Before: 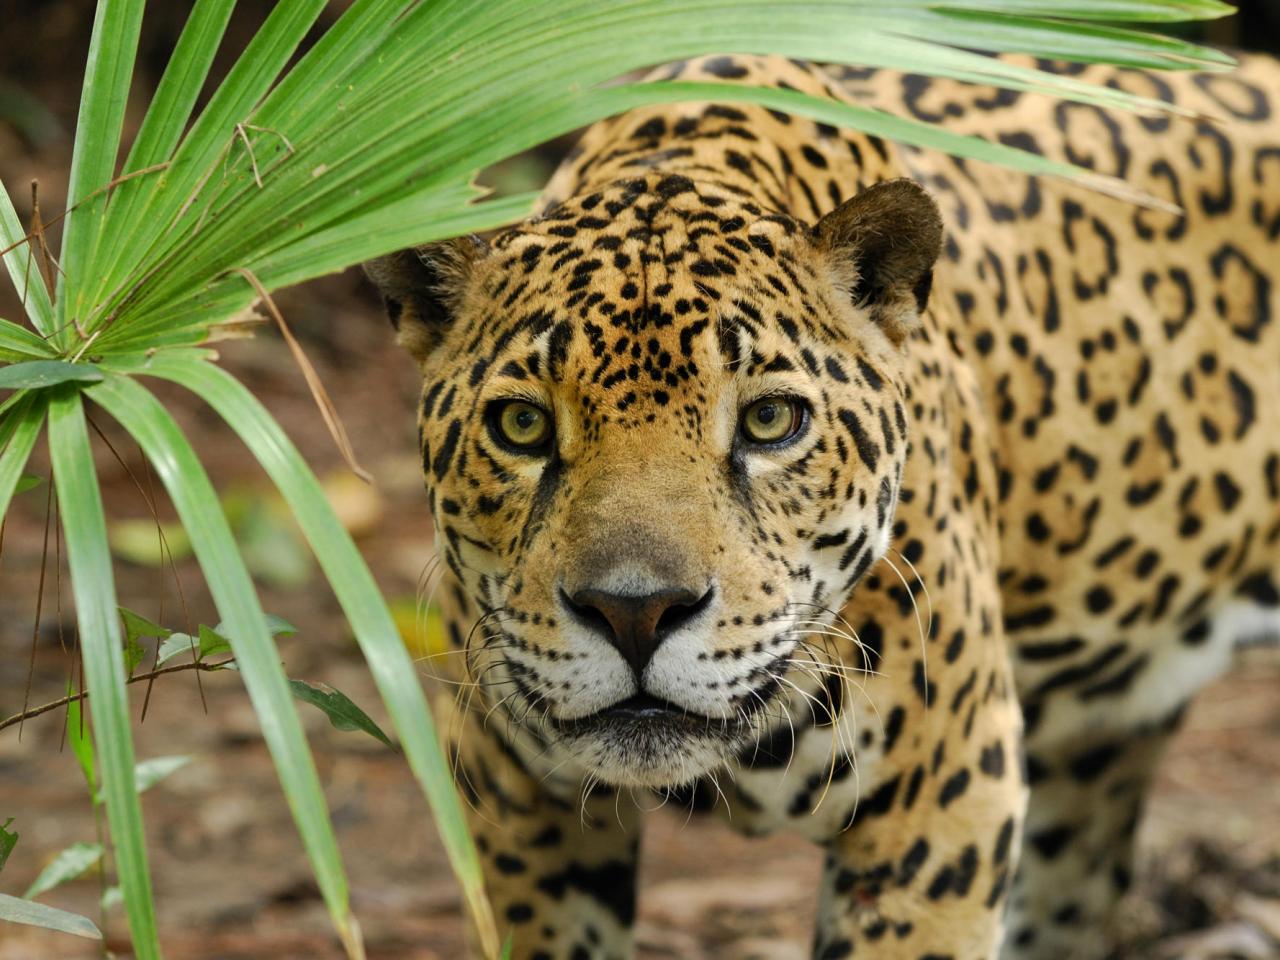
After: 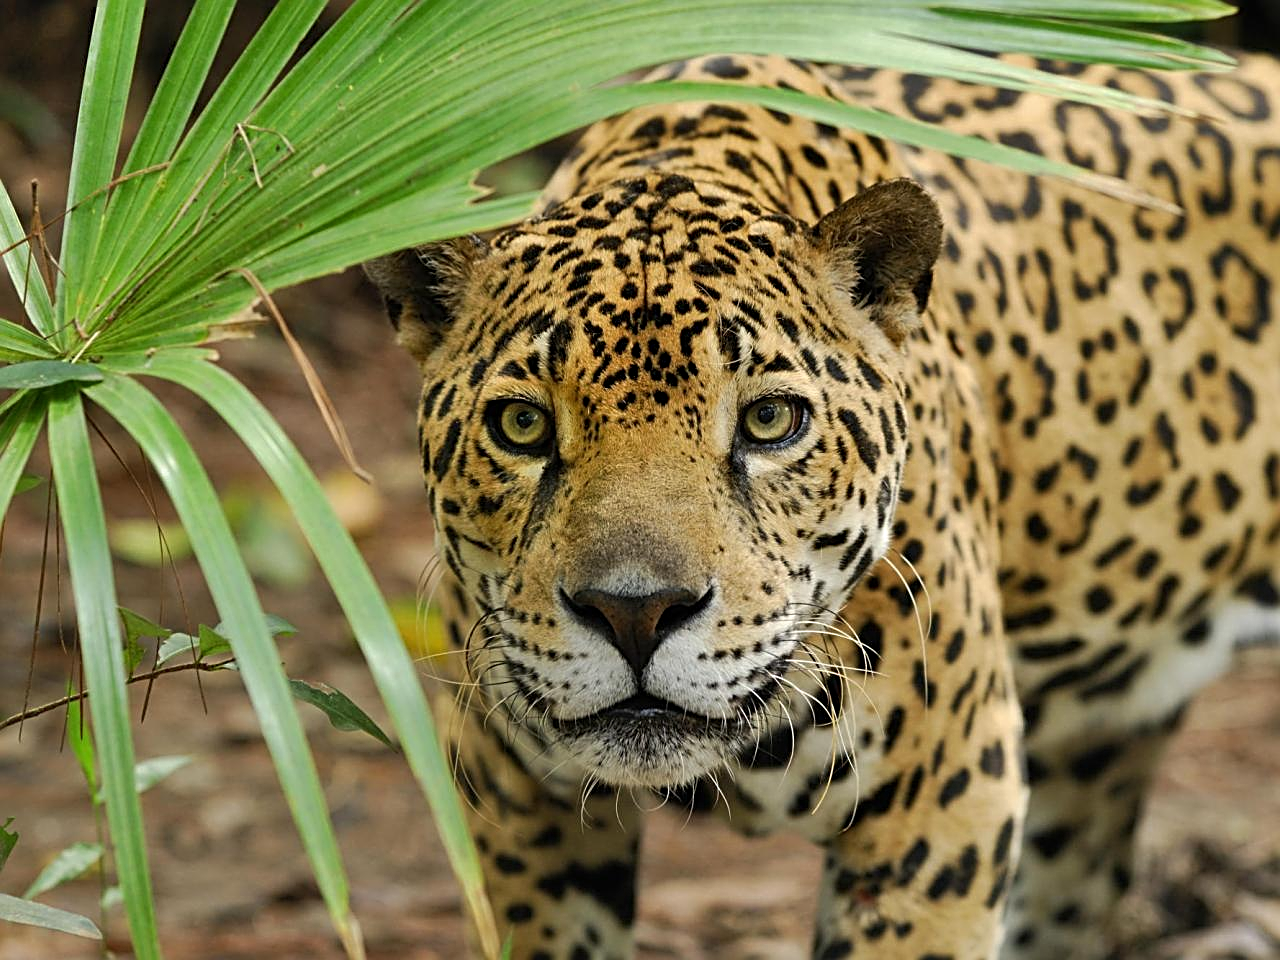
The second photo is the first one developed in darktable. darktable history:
shadows and highlights: low approximation 0.01, soften with gaussian
sharpen: radius 2.555, amount 0.641
